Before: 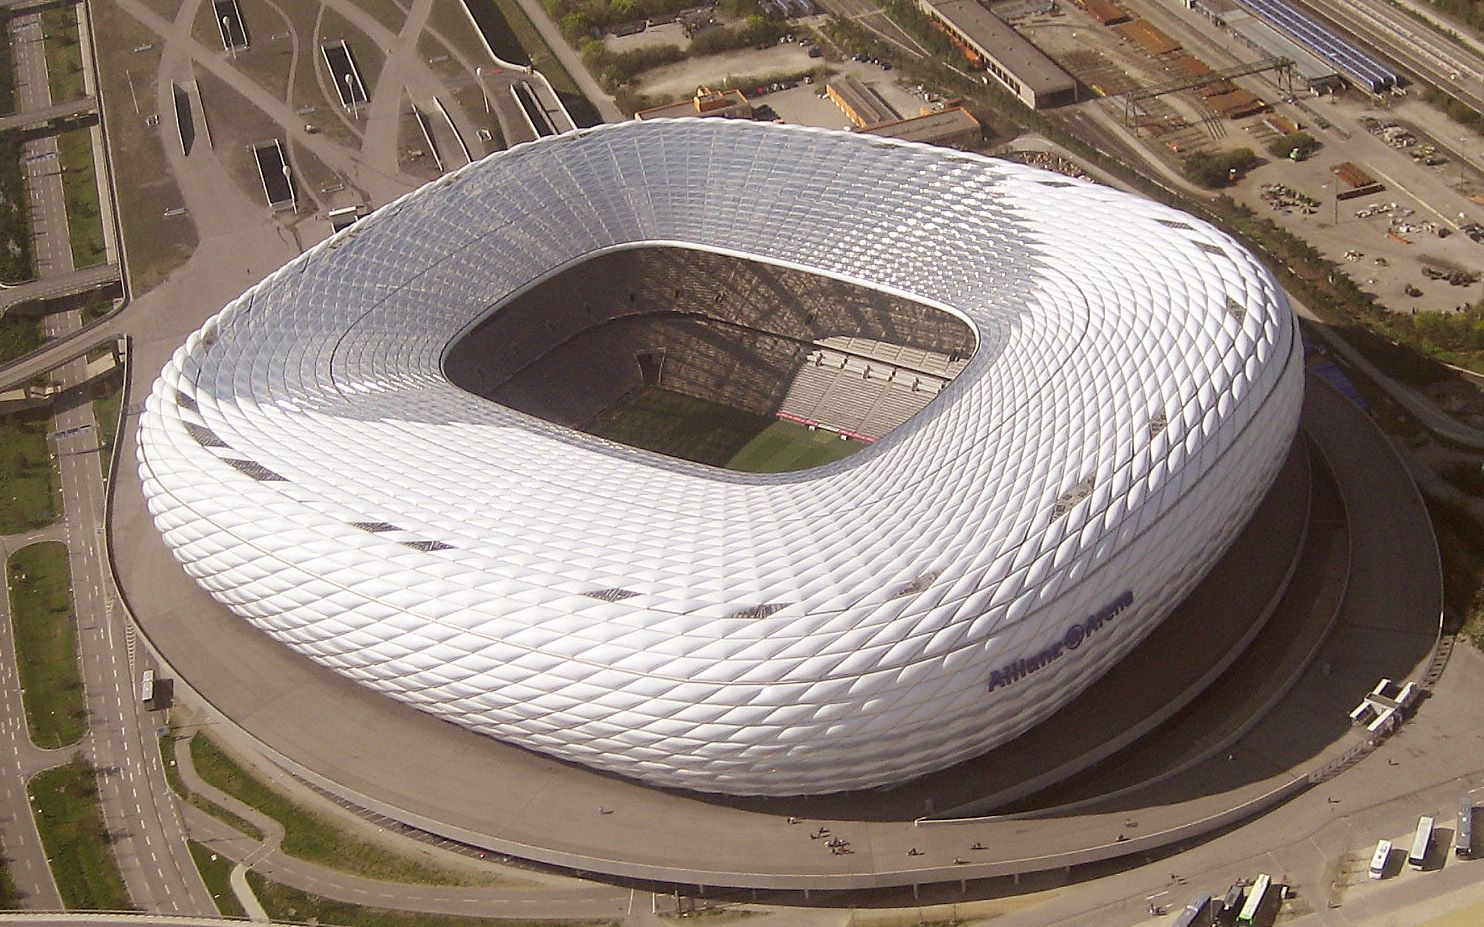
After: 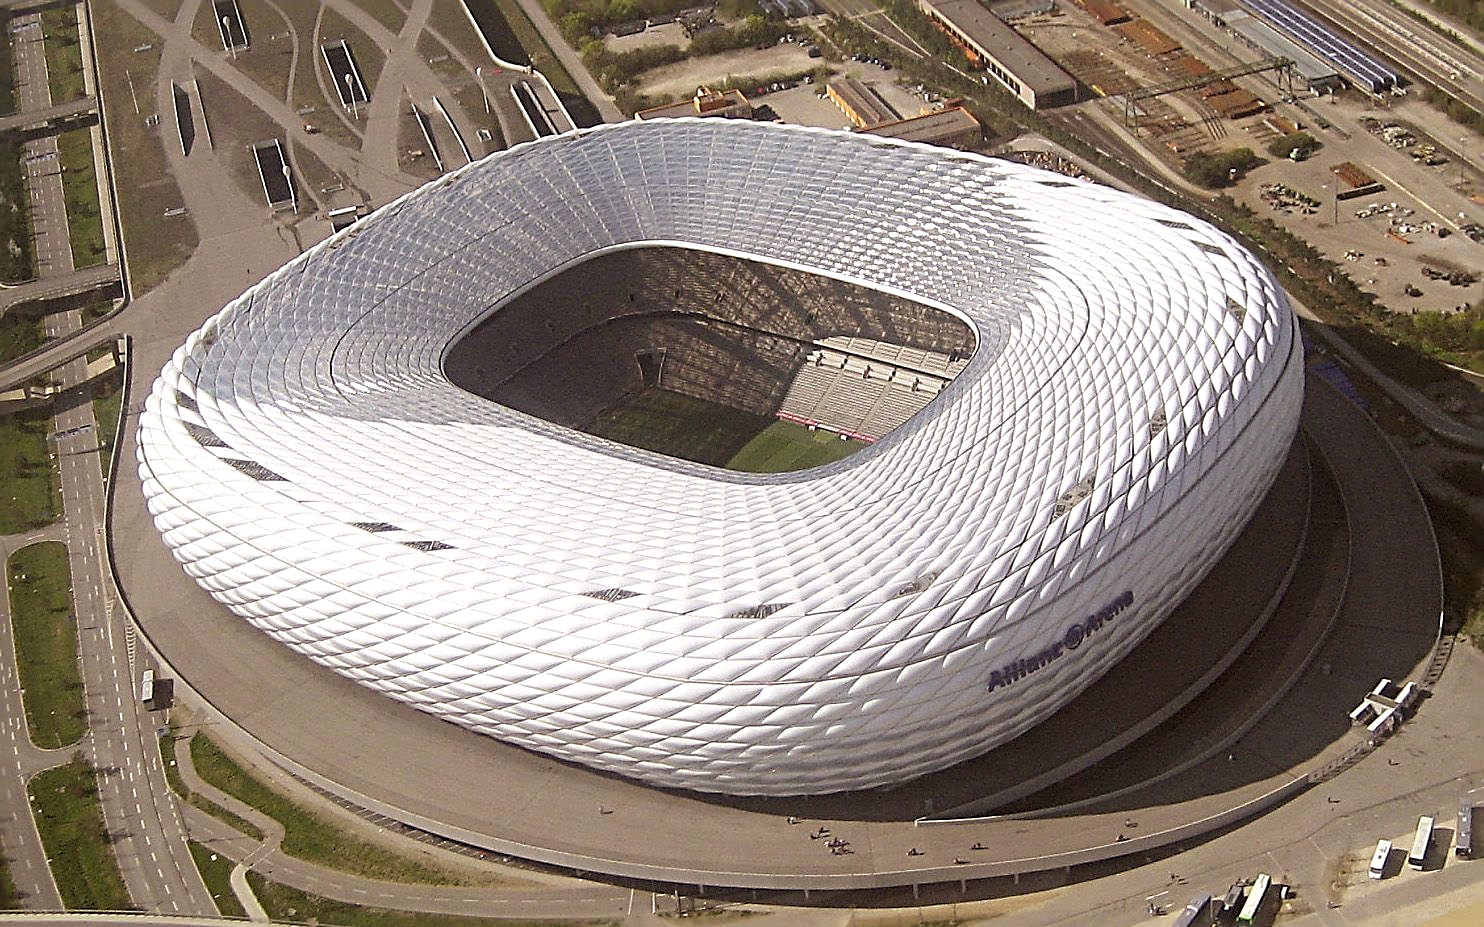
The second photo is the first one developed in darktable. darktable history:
sharpen: radius 4
levels: levels [0.016, 0.484, 0.953]
